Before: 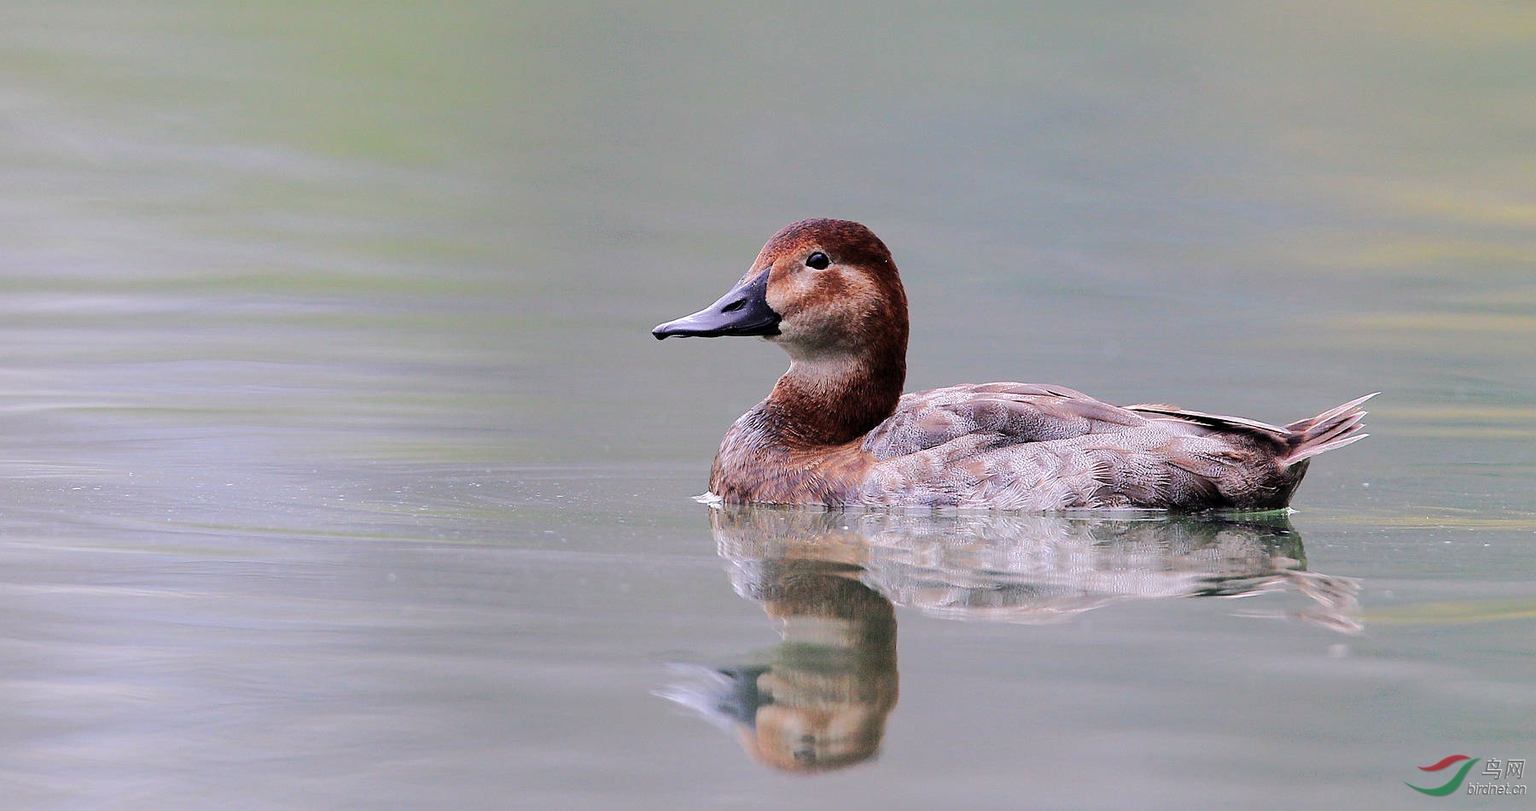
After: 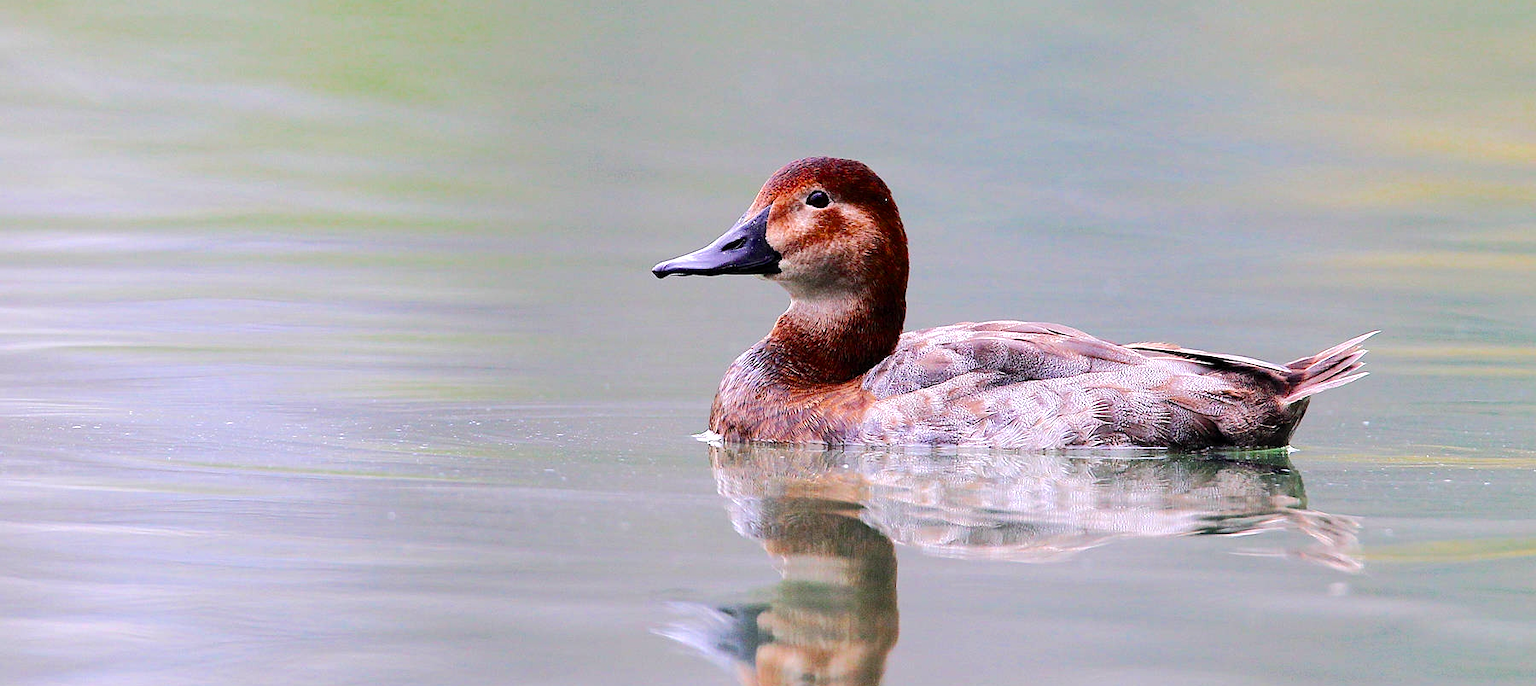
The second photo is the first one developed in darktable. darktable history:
crop: top 7.613%, bottom 7.682%
exposure: exposure 0.435 EV, compensate highlight preservation false
color balance rgb: perceptual saturation grading › global saturation 29.984%, saturation formula JzAzBz (2021)
